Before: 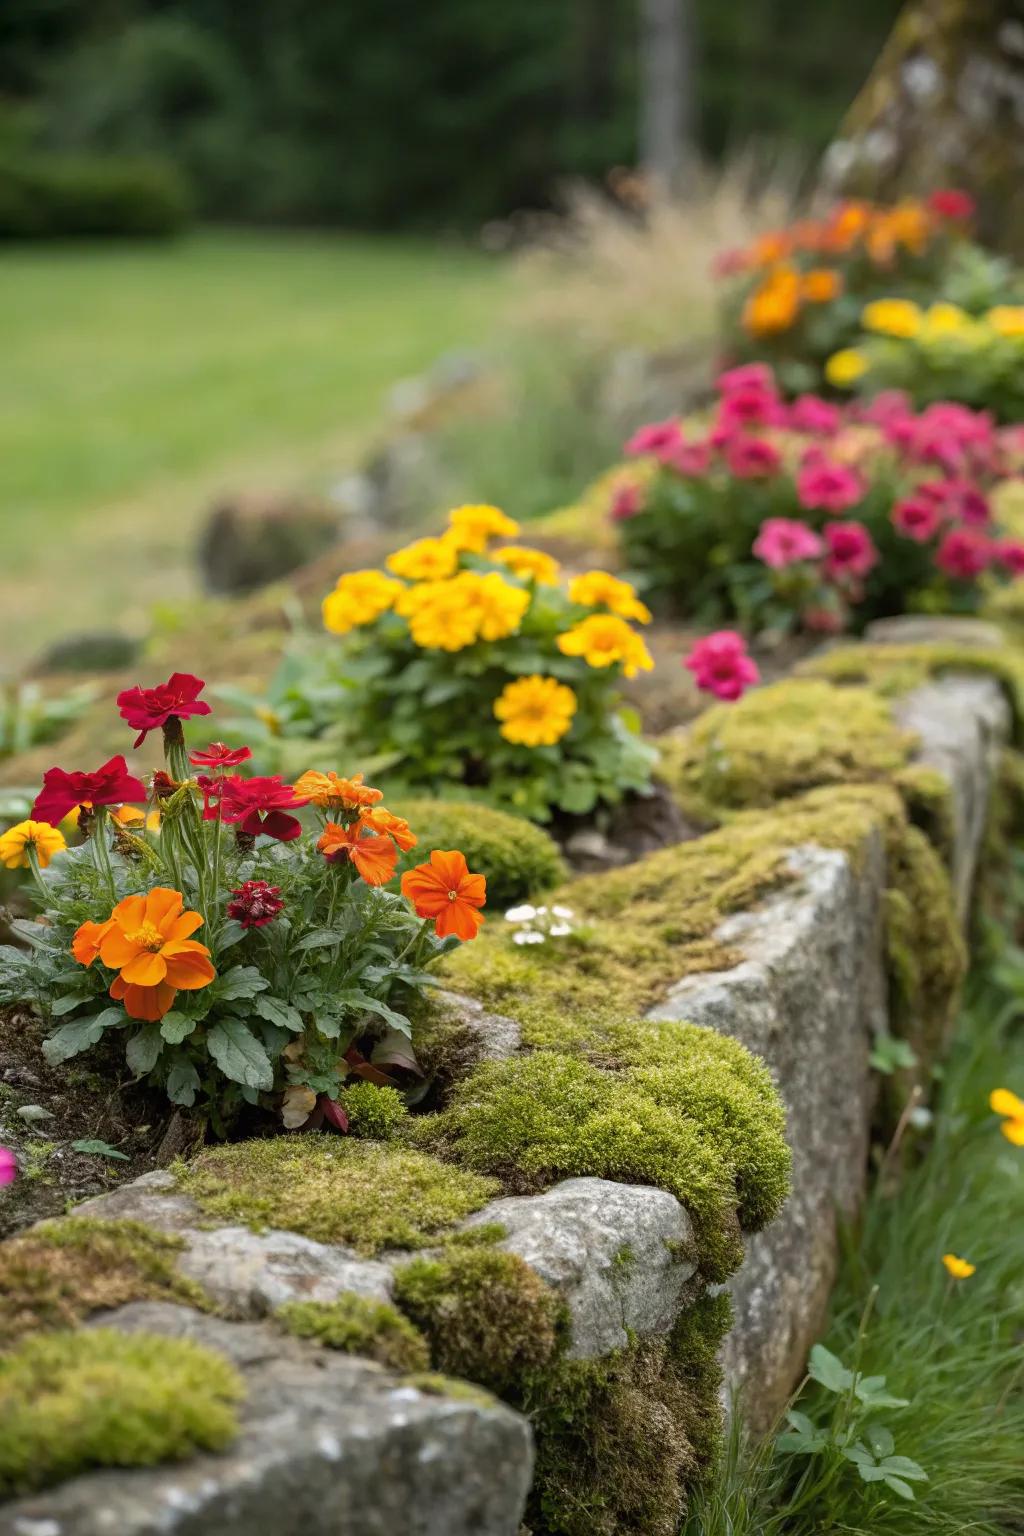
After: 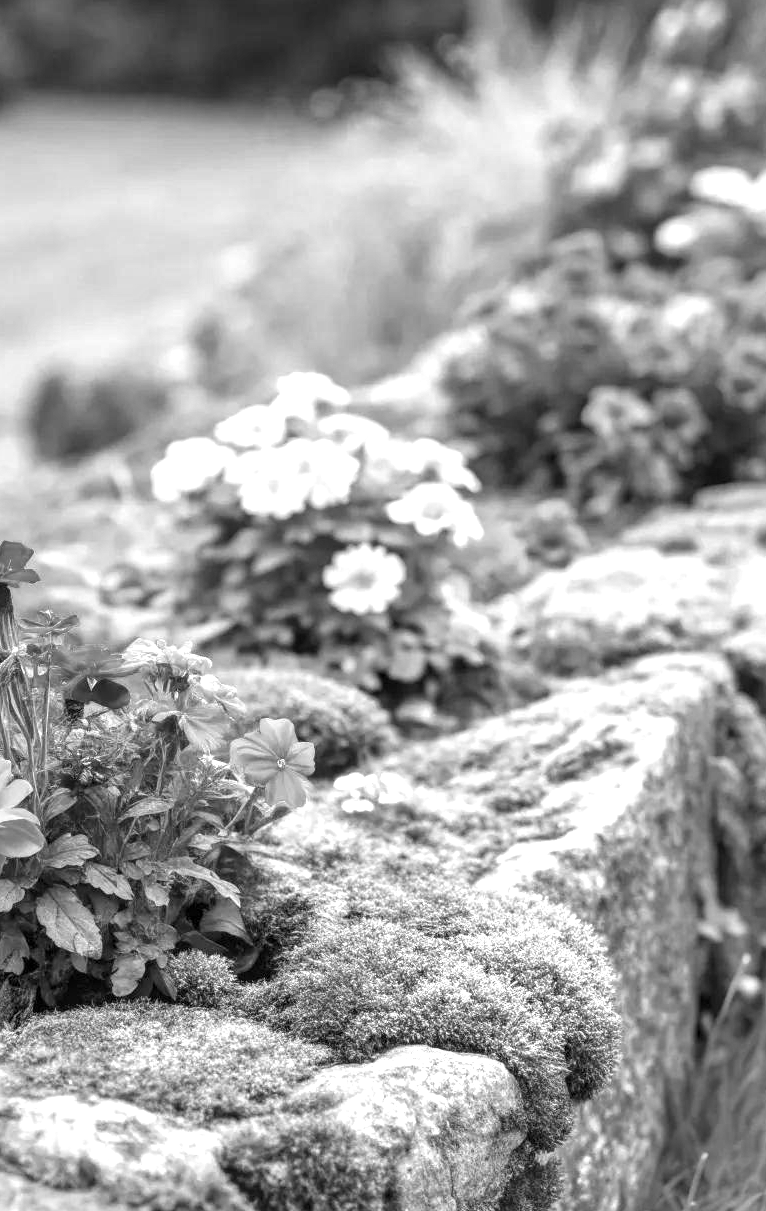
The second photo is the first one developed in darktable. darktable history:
color contrast: green-magenta contrast 0, blue-yellow contrast 0
exposure: black level correction 0, exposure 1 EV, compensate exposure bias true, compensate highlight preservation false
local contrast: on, module defaults
crop: left 16.768%, top 8.653%, right 8.362%, bottom 12.485%
